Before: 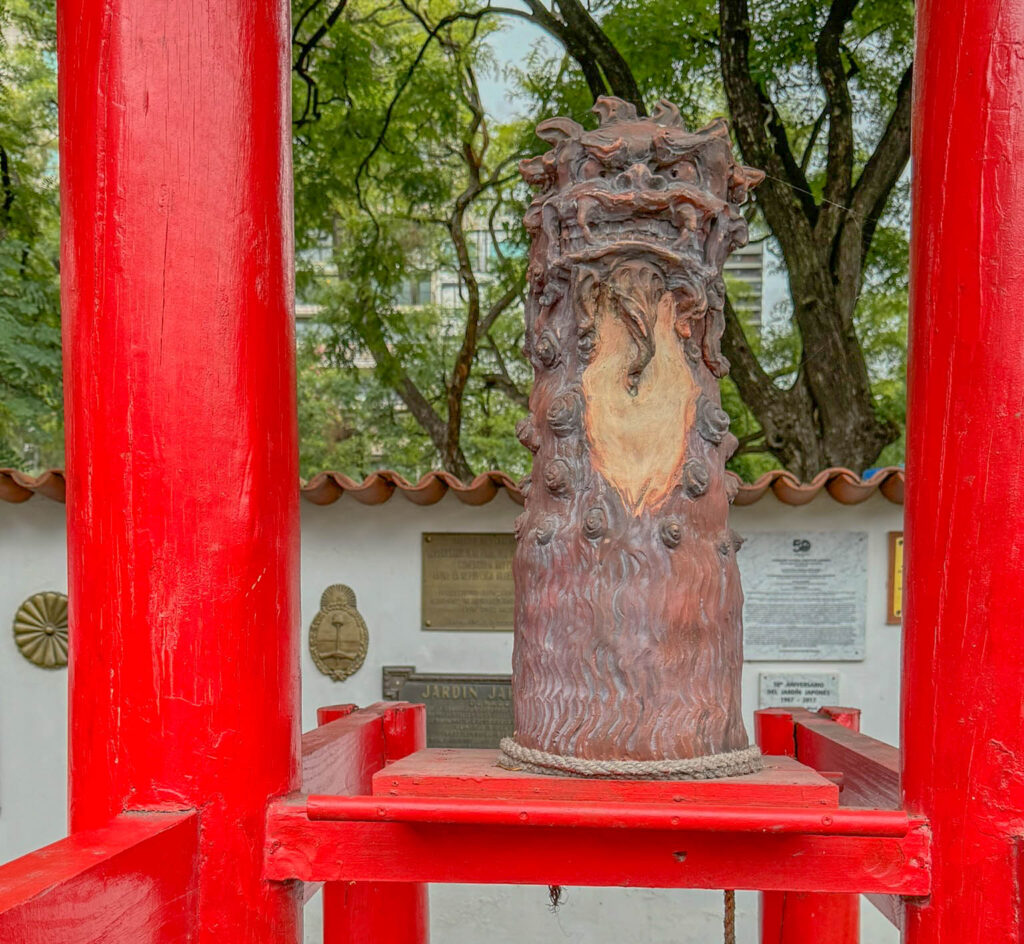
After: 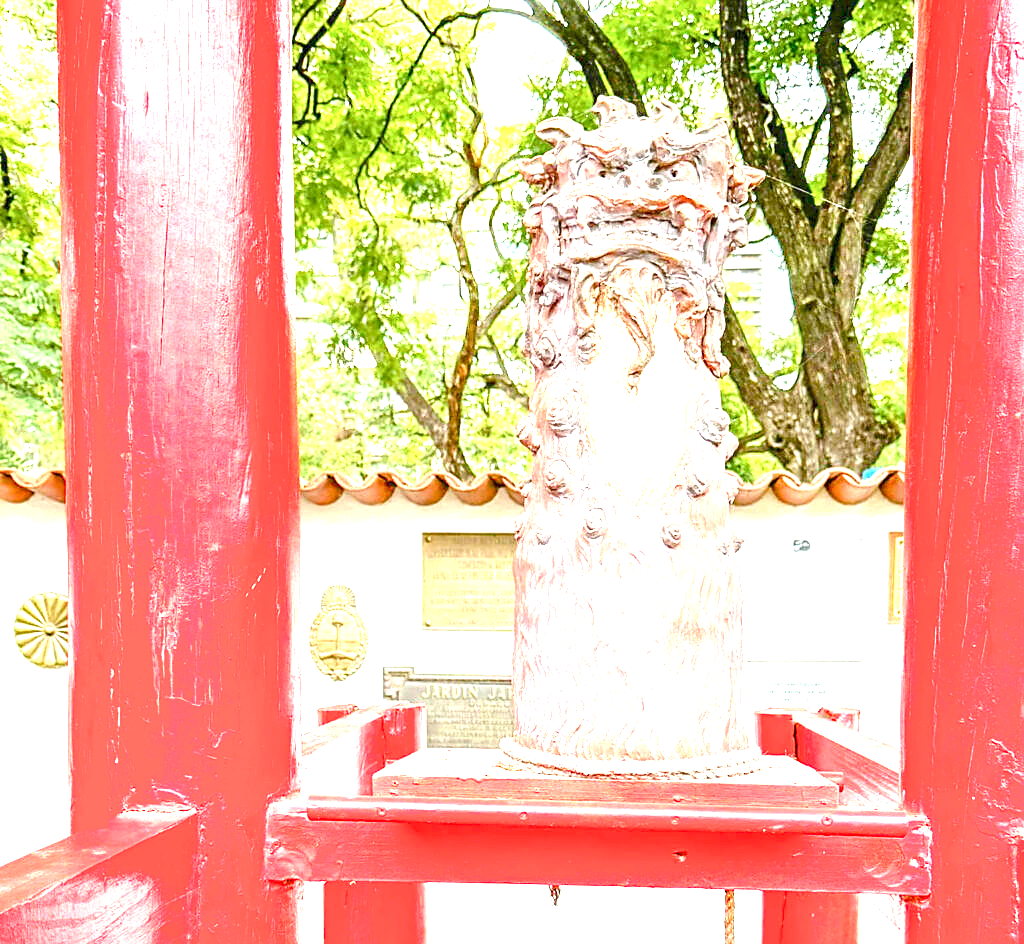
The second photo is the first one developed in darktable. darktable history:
tone equalizer: on, module defaults
exposure: exposure 3 EV, compensate highlight preservation false
sharpen: radius 1.864, amount 0.398, threshold 1.271
color balance rgb: perceptual saturation grading › global saturation 20%, perceptual saturation grading › highlights -25%, perceptual saturation grading › shadows 25%
